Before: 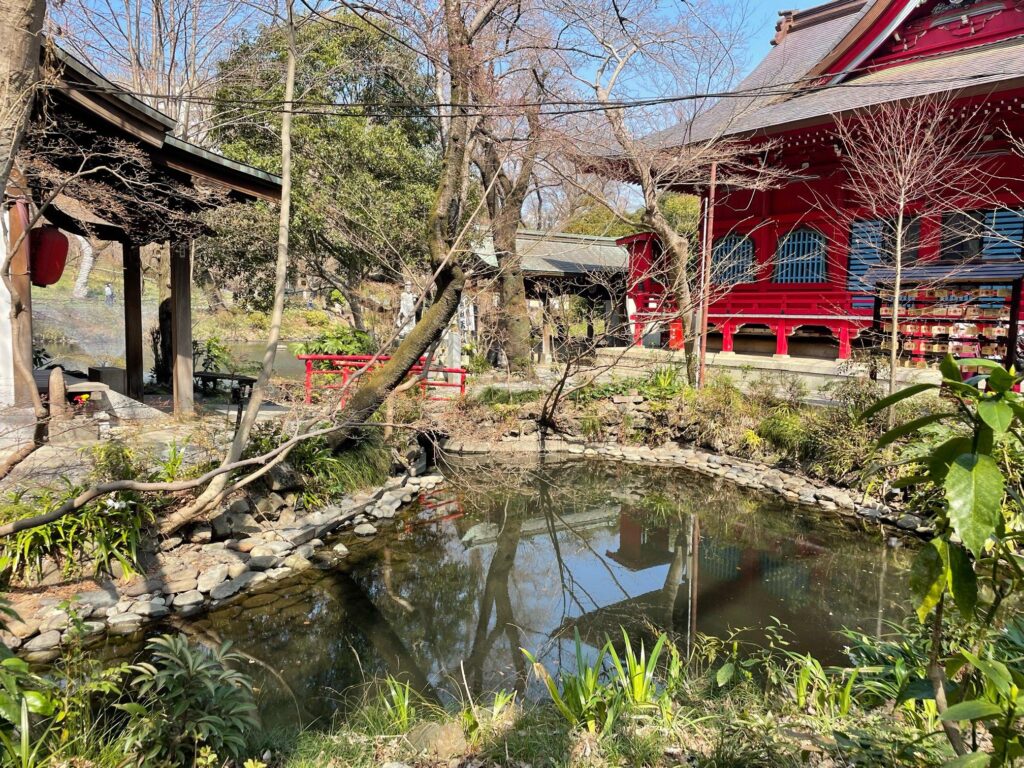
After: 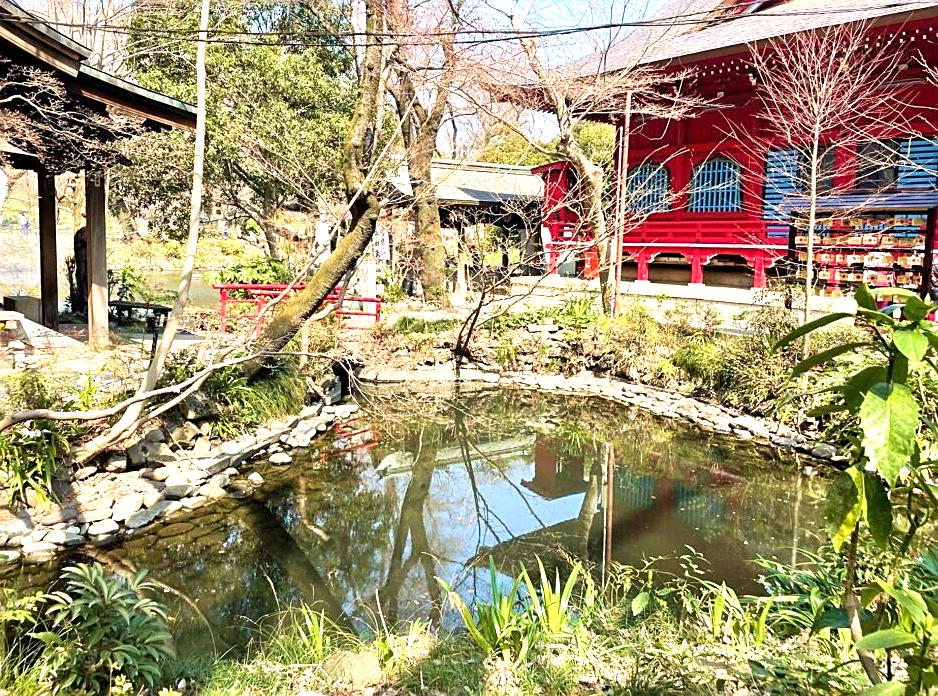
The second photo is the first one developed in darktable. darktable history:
velvia: strength 44.67%
exposure: exposure 1.06 EV, compensate exposure bias true, compensate highlight preservation false
crop and rotate: left 8.359%, top 9.314%
sharpen: on, module defaults
